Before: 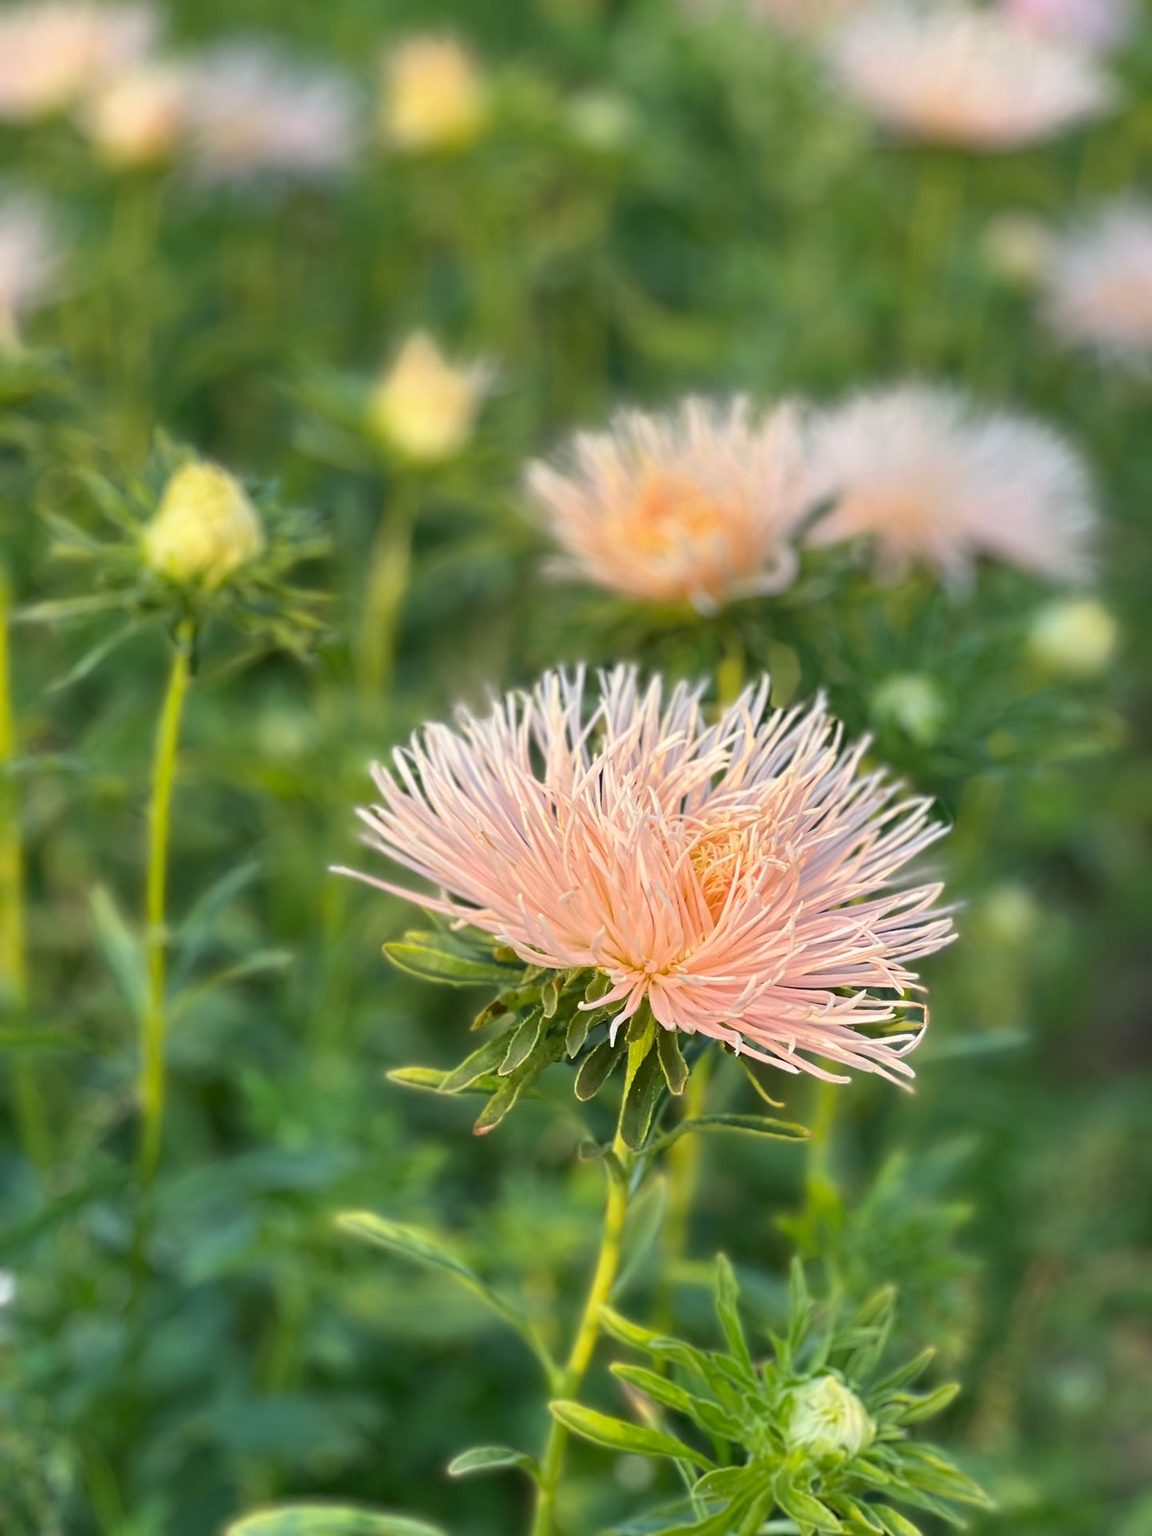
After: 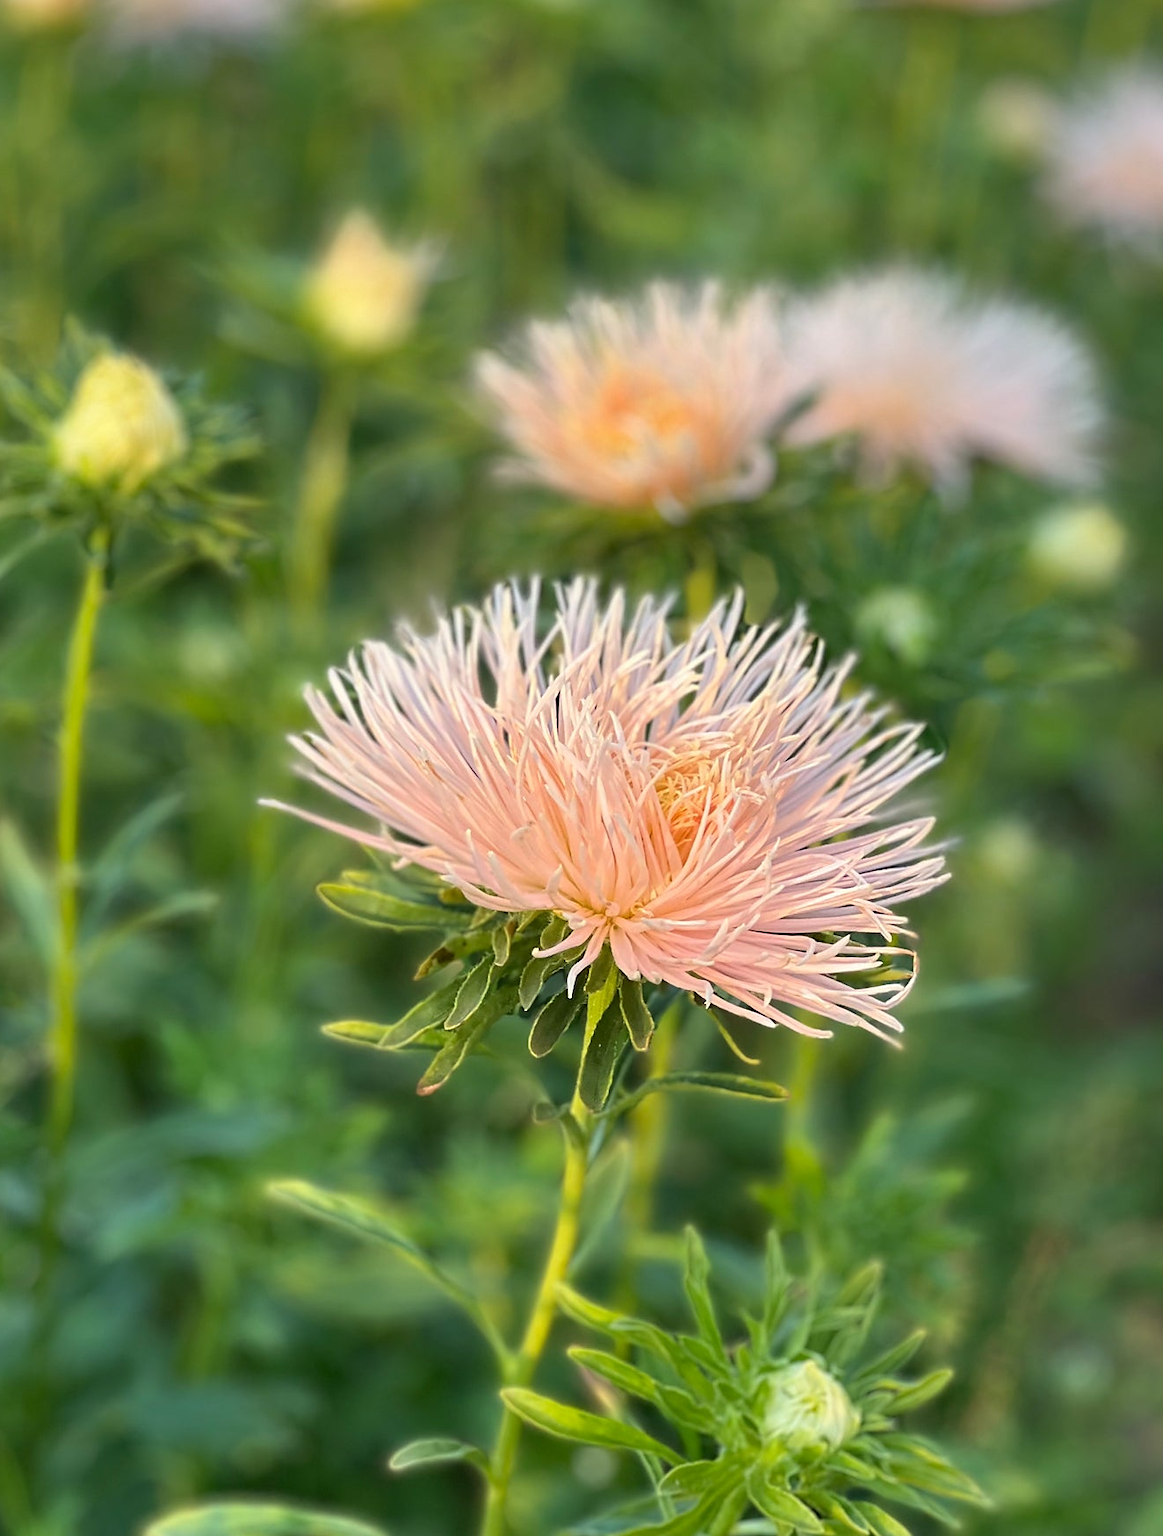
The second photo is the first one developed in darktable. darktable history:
sharpen: radius 1.458, amount 0.398, threshold 1.271
crop and rotate: left 8.262%, top 9.226%
